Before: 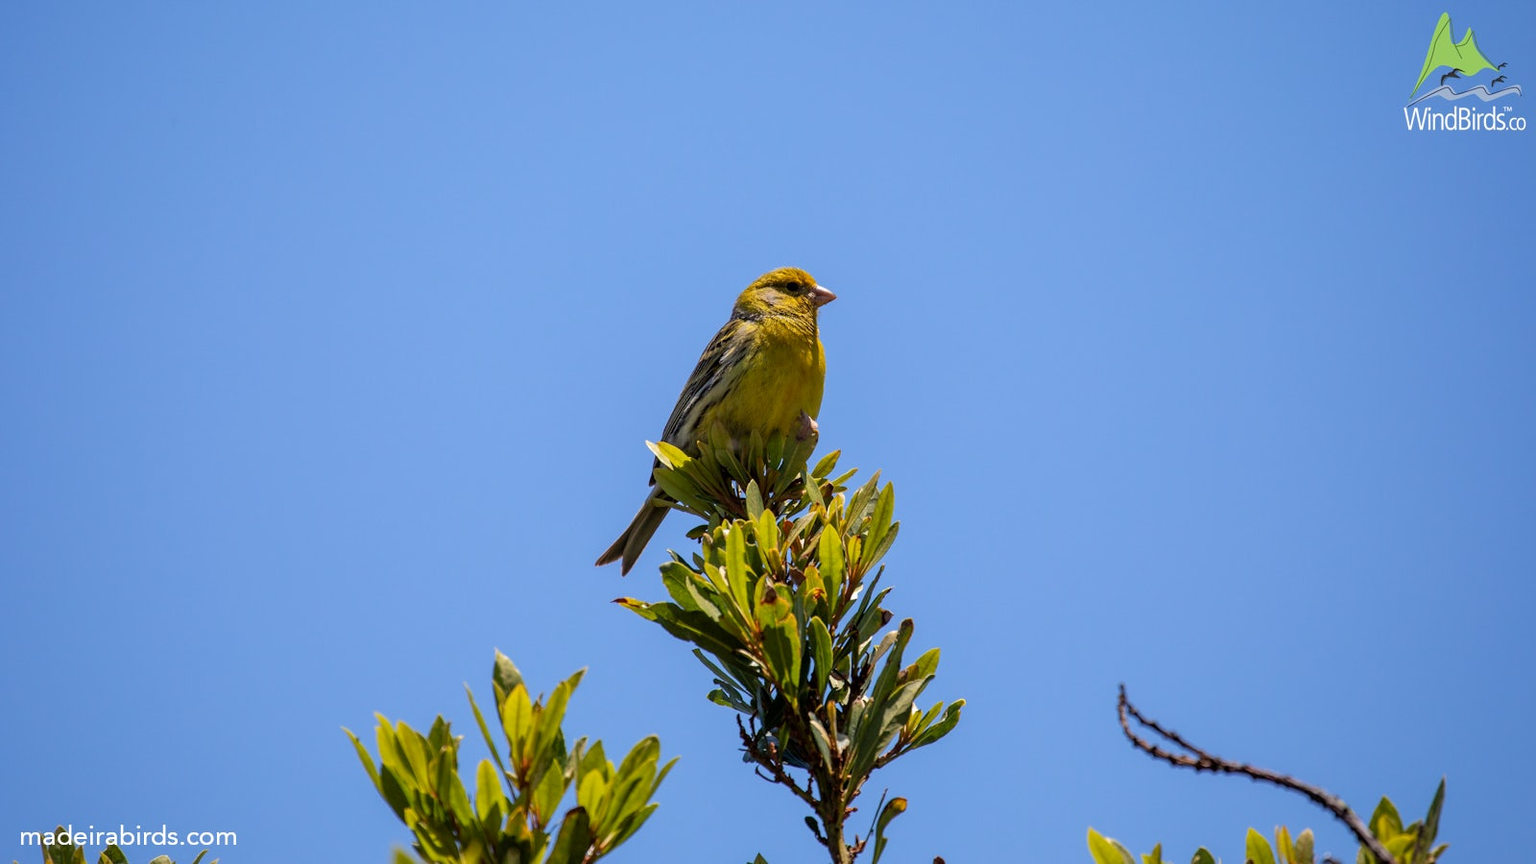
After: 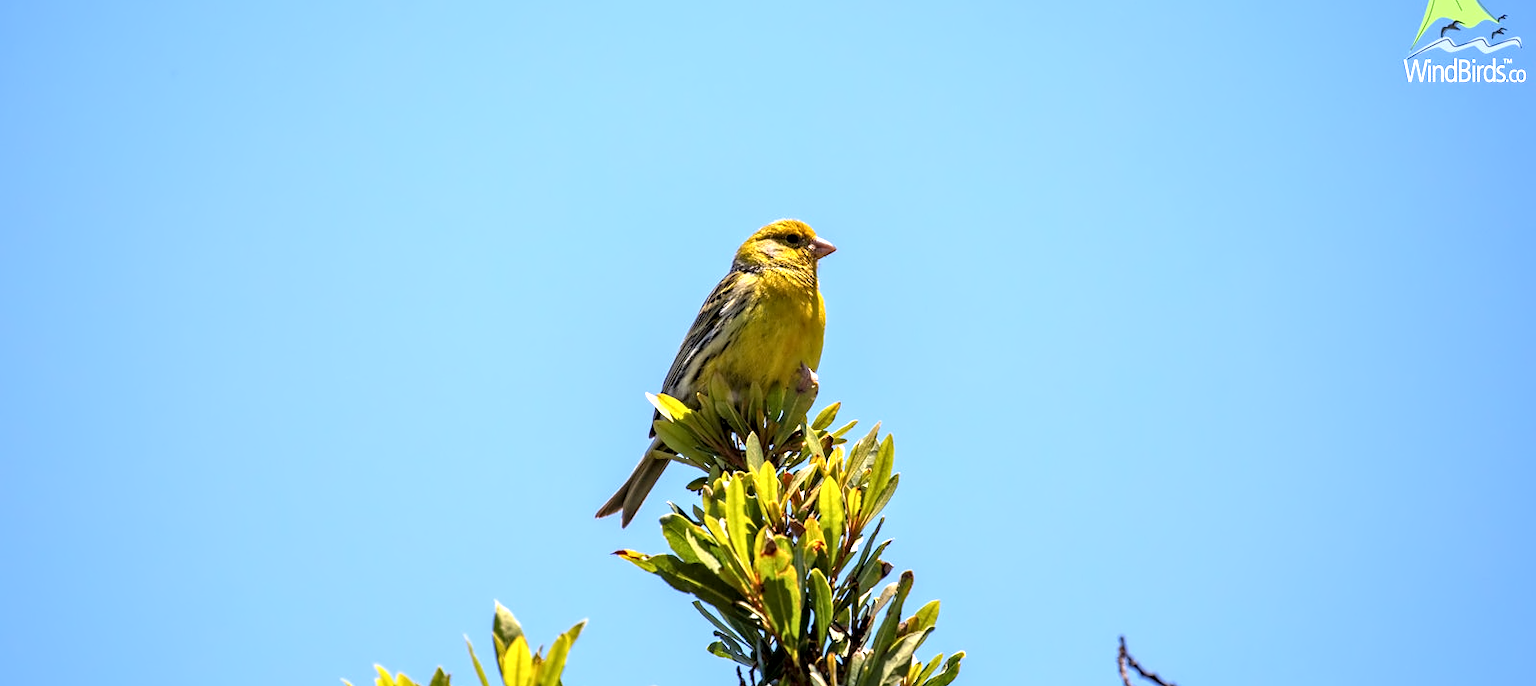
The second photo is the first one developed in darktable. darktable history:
crop and rotate: top 5.655%, bottom 14.822%
exposure: exposure 1 EV, compensate exposure bias true, compensate highlight preservation false
contrast equalizer: octaves 7, y [[0.5, 0.542, 0.583, 0.625, 0.667, 0.708], [0.5 ×6], [0.5 ×6], [0, 0.033, 0.067, 0.1, 0.133, 0.167], [0, 0.05, 0.1, 0.15, 0.2, 0.25]], mix 0.272
